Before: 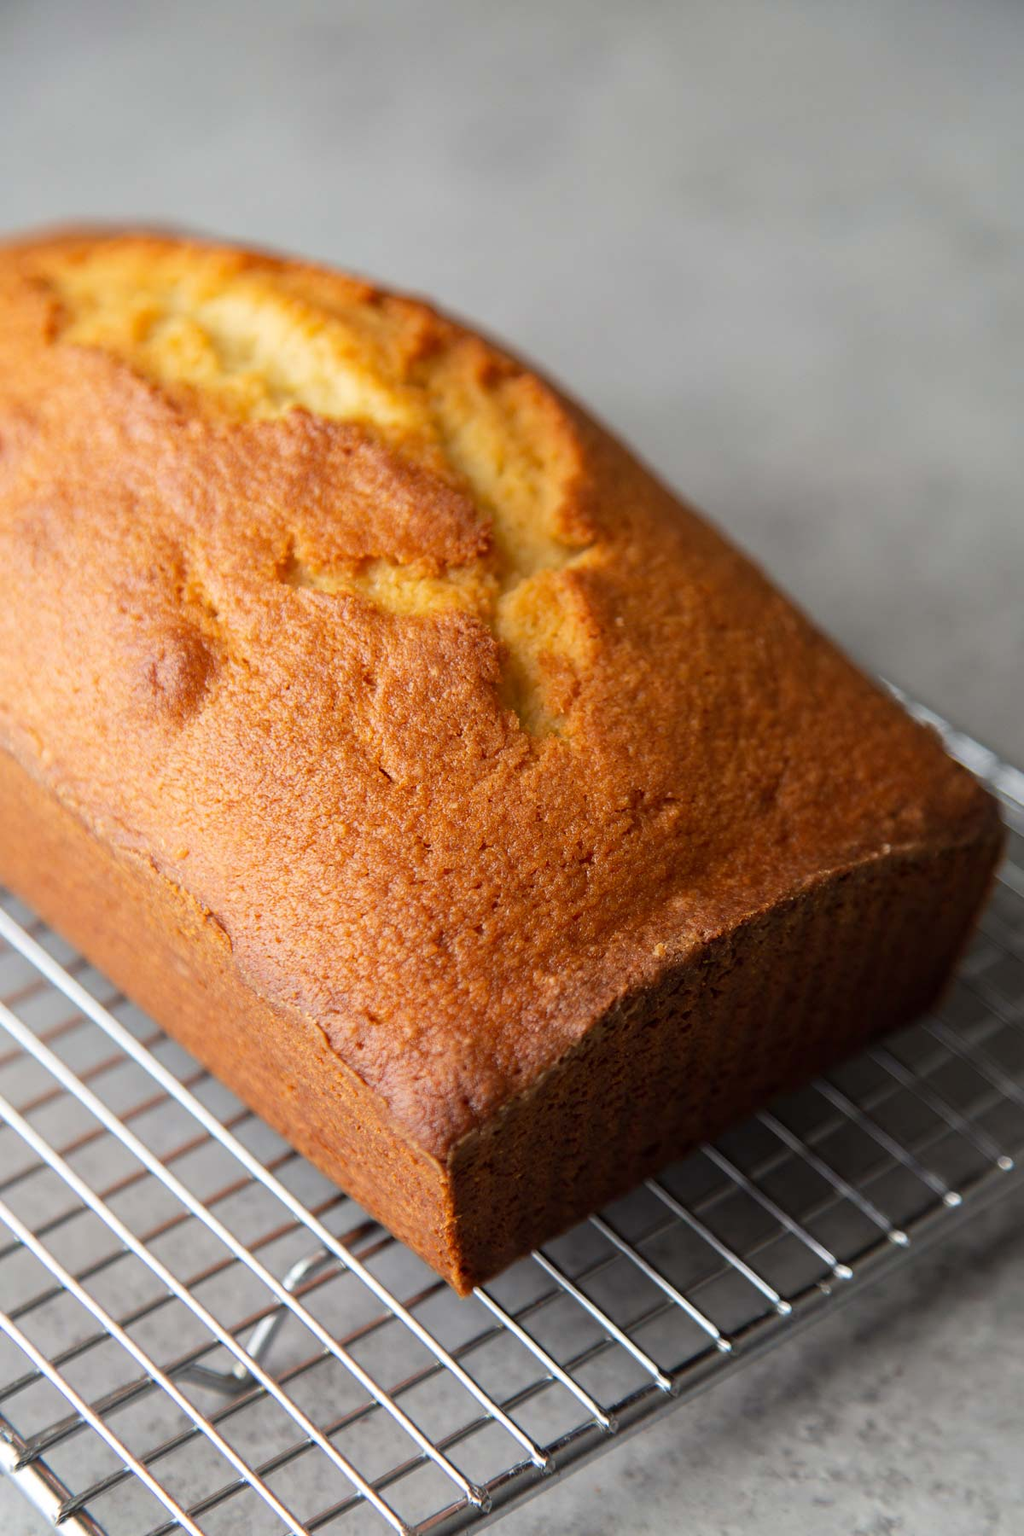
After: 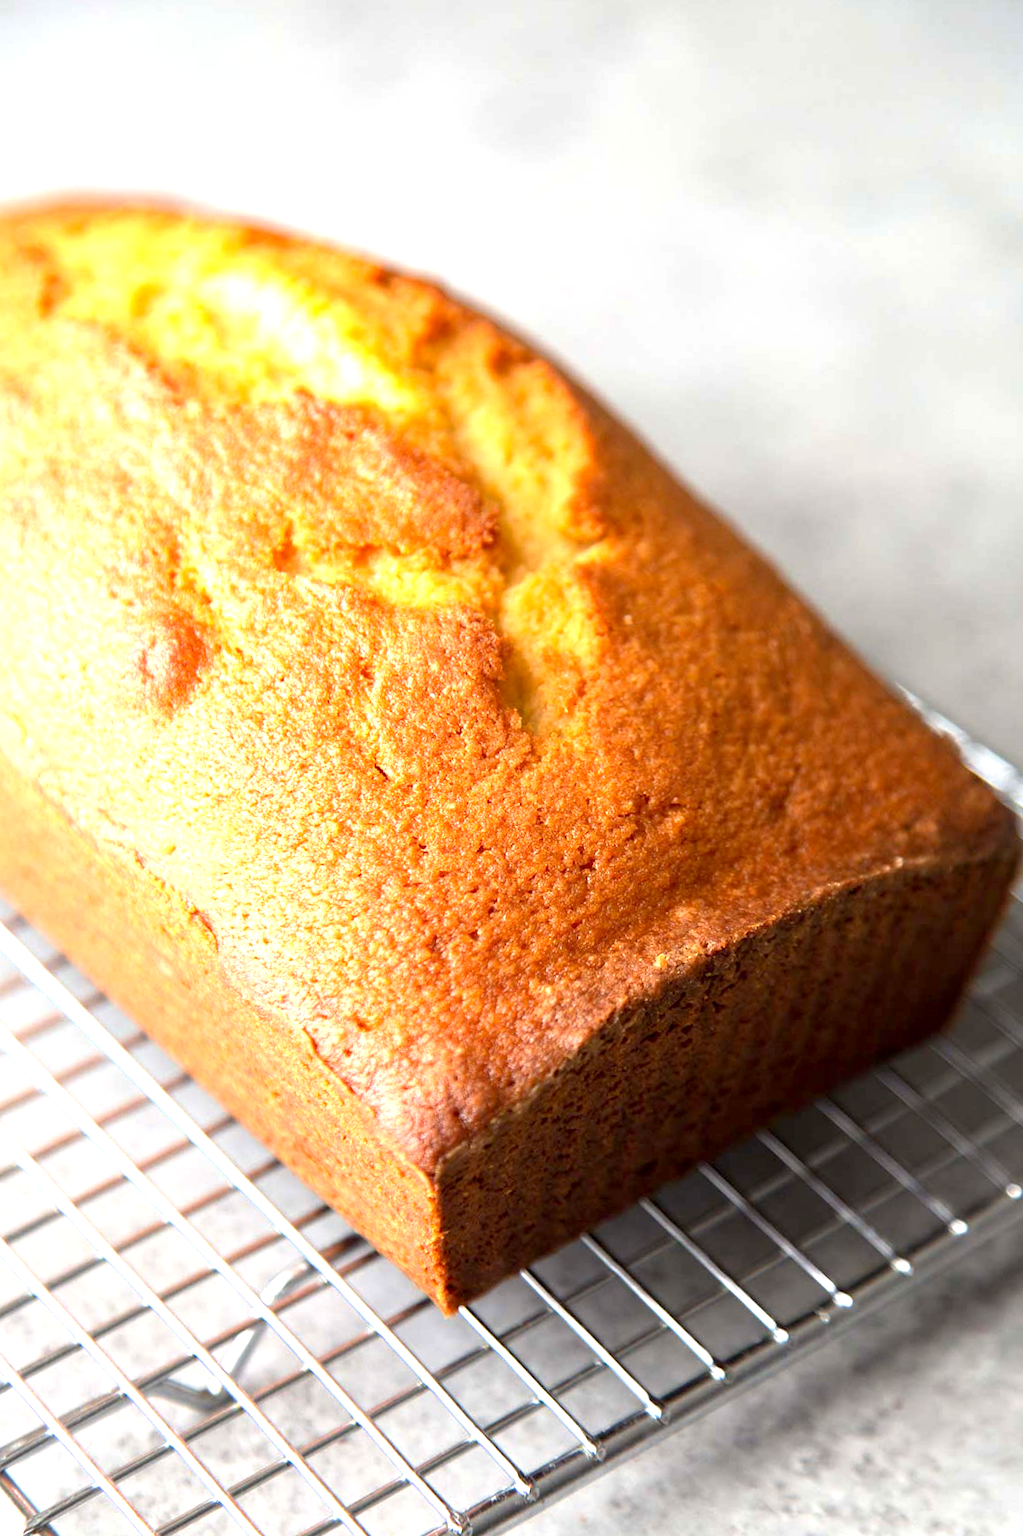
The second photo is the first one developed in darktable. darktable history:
exposure: black level correction 0.001, exposure 1.305 EV, compensate highlight preservation false
crop and rotate: angle -1.44°
